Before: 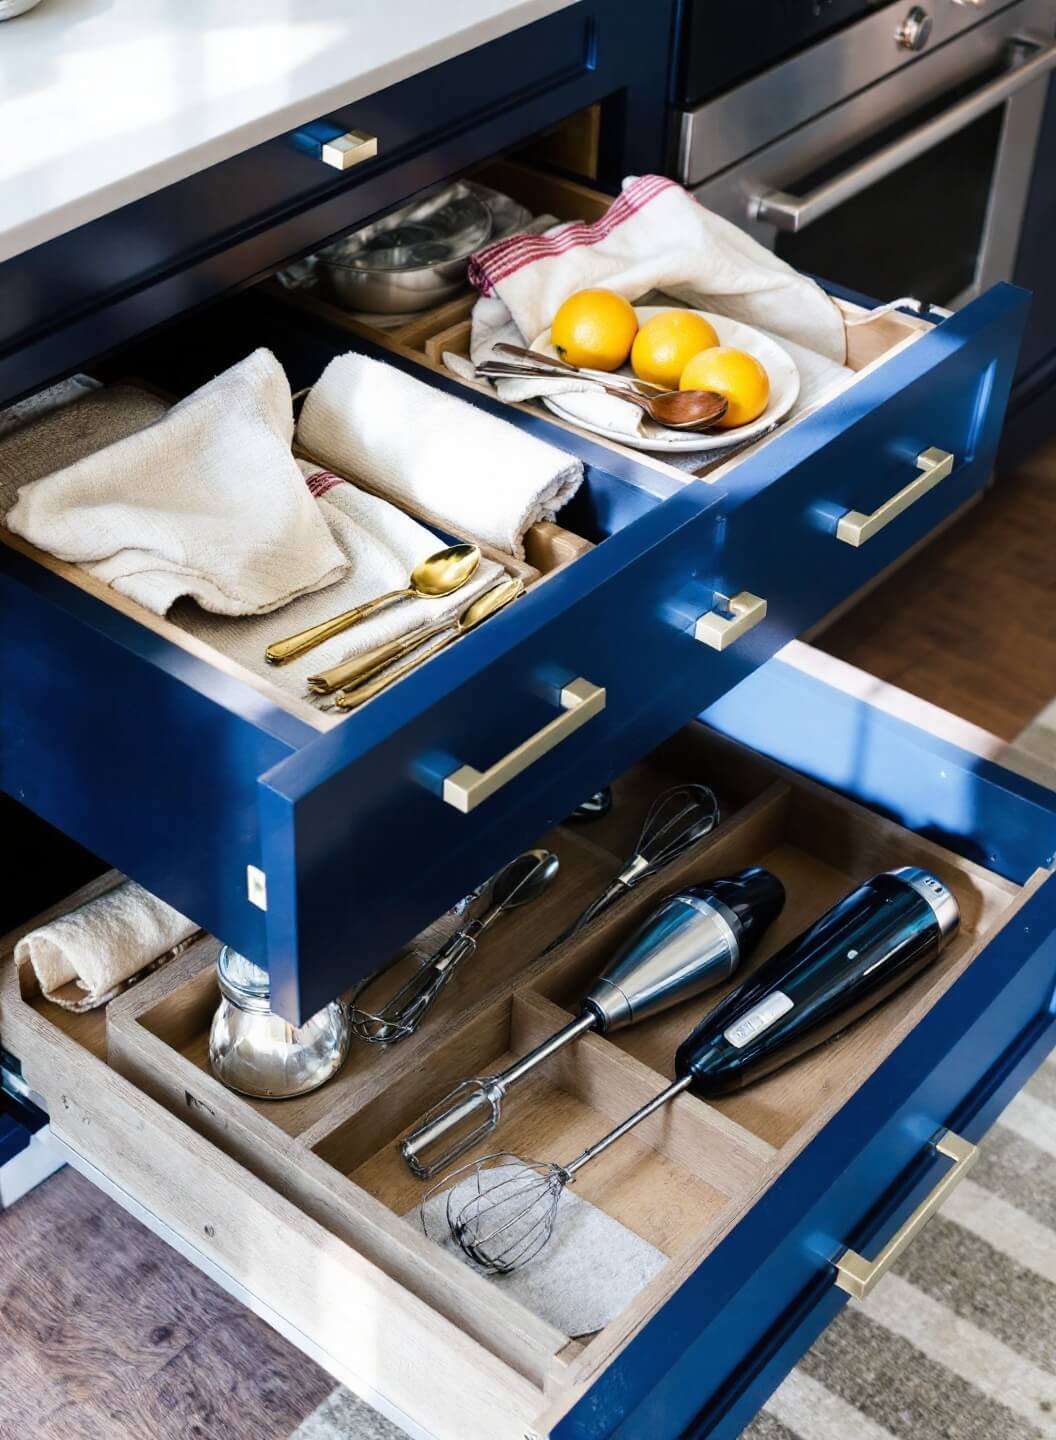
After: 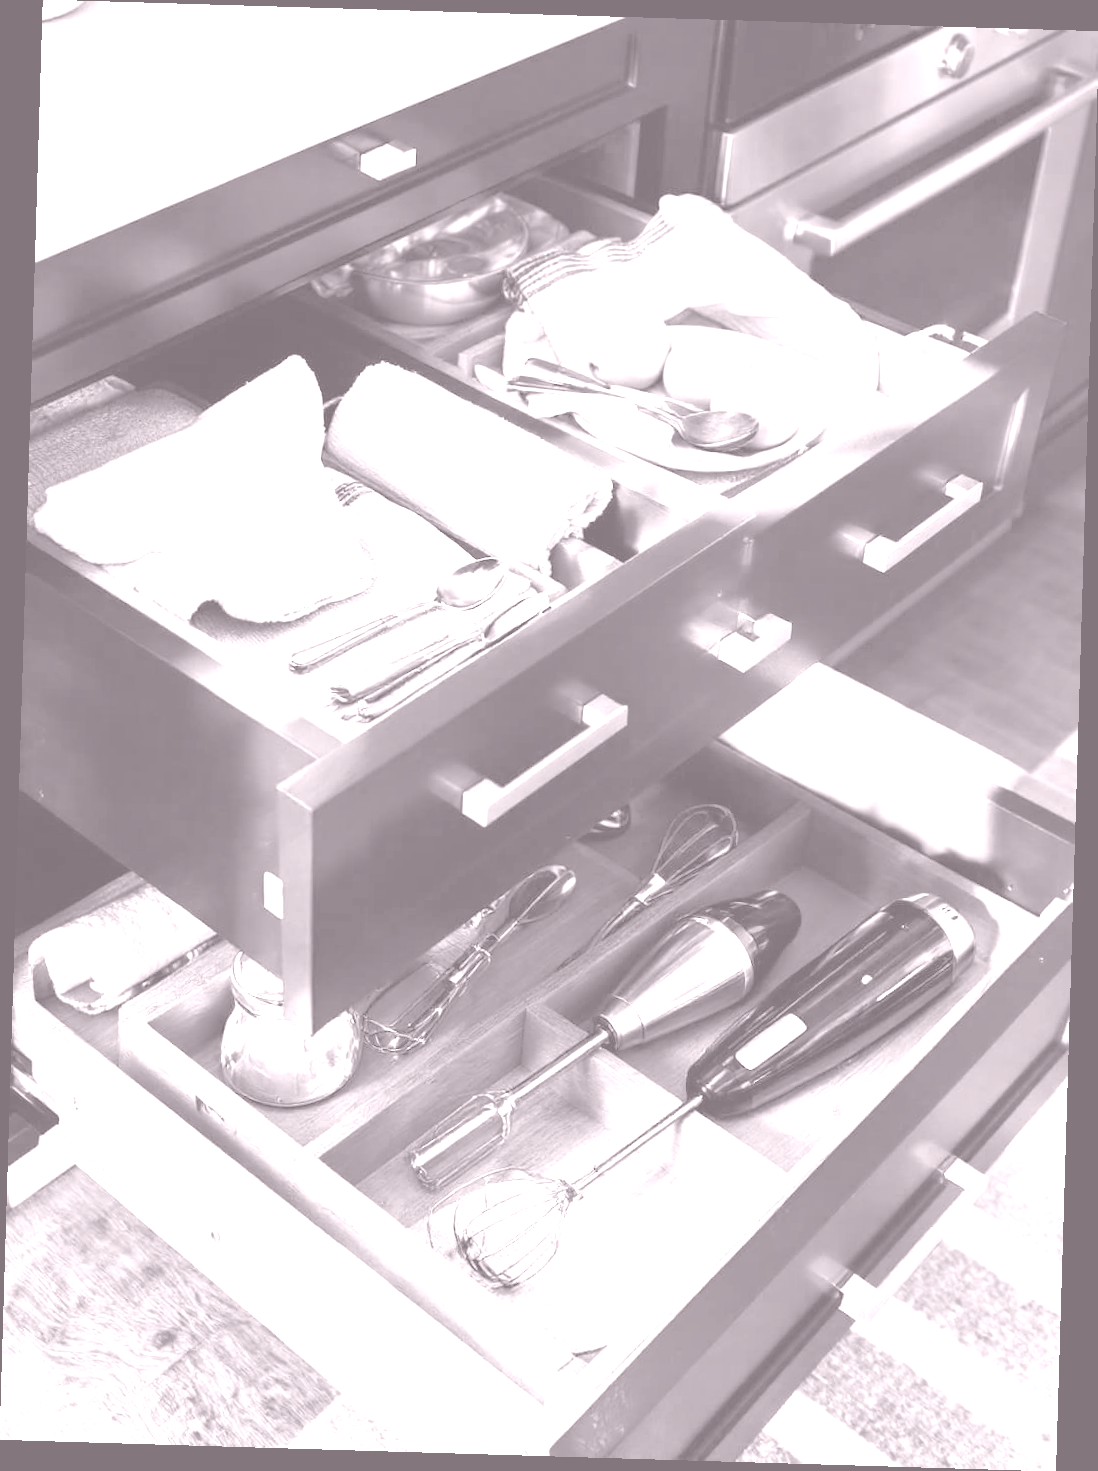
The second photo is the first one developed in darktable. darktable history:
colorize: hue 25.2°, saturation 83%, source mix 82%, lightness 79%, version 1
rgb curve: curves: ch0 [(0, 0) (0.093, 0.159) (0.241, 0.265) (0.414, 0.42) (1, 1)], compensate middle gray true, preserve colors basic power
white balance: red 0.976, blue 1.04
rotate and perspective: rotation 1.72°, automatic cropping off
